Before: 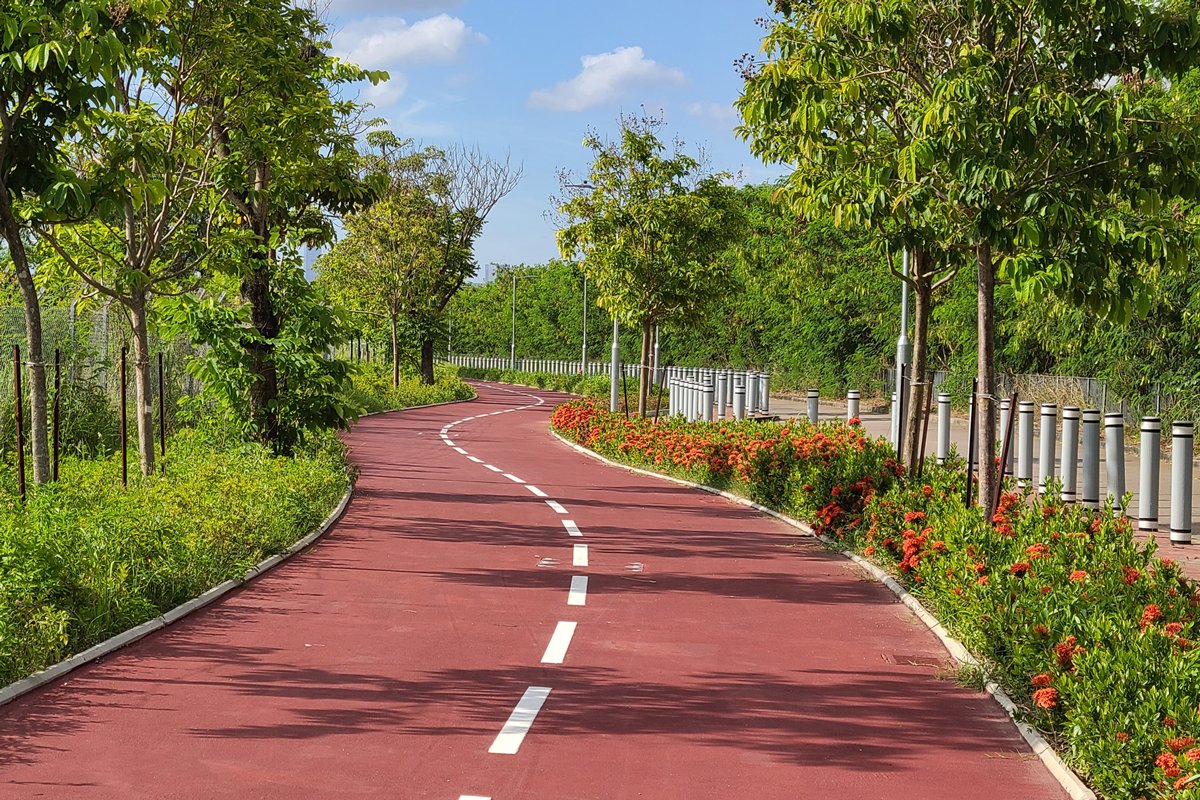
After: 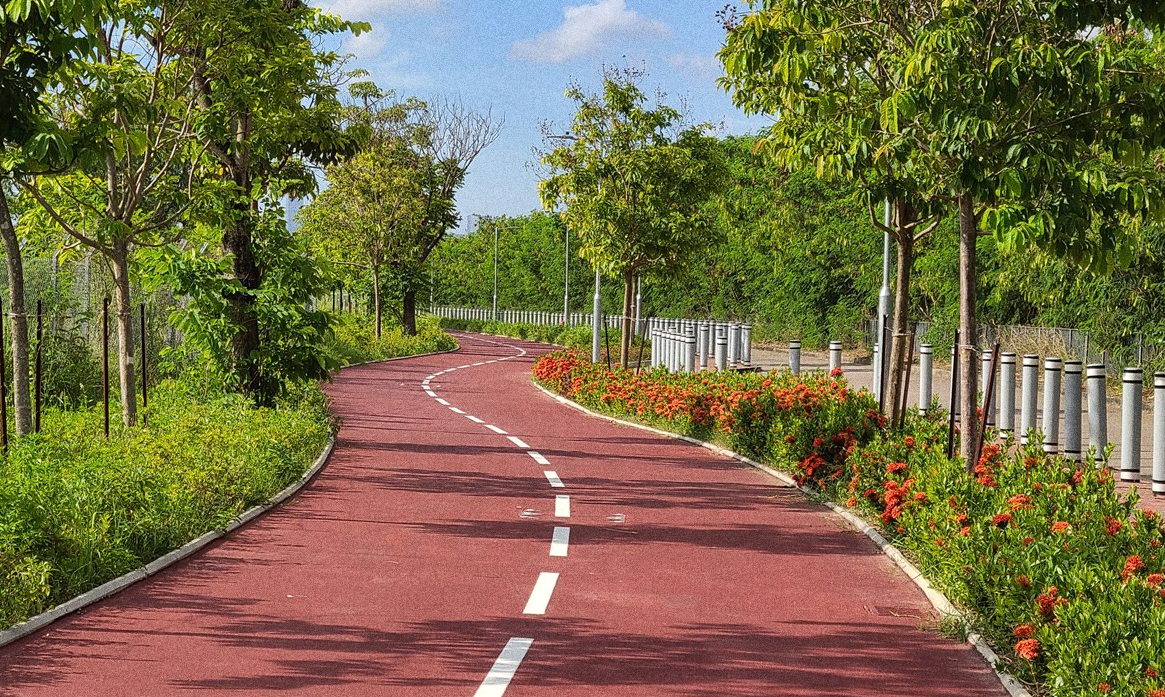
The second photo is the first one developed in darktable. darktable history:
grain: coarseness 0.09 ISO, strength 40%
crop: left 1.507%, top 6.147%, right 1.379%, bottom 6.637%
tone equalizer: on, module defaults
